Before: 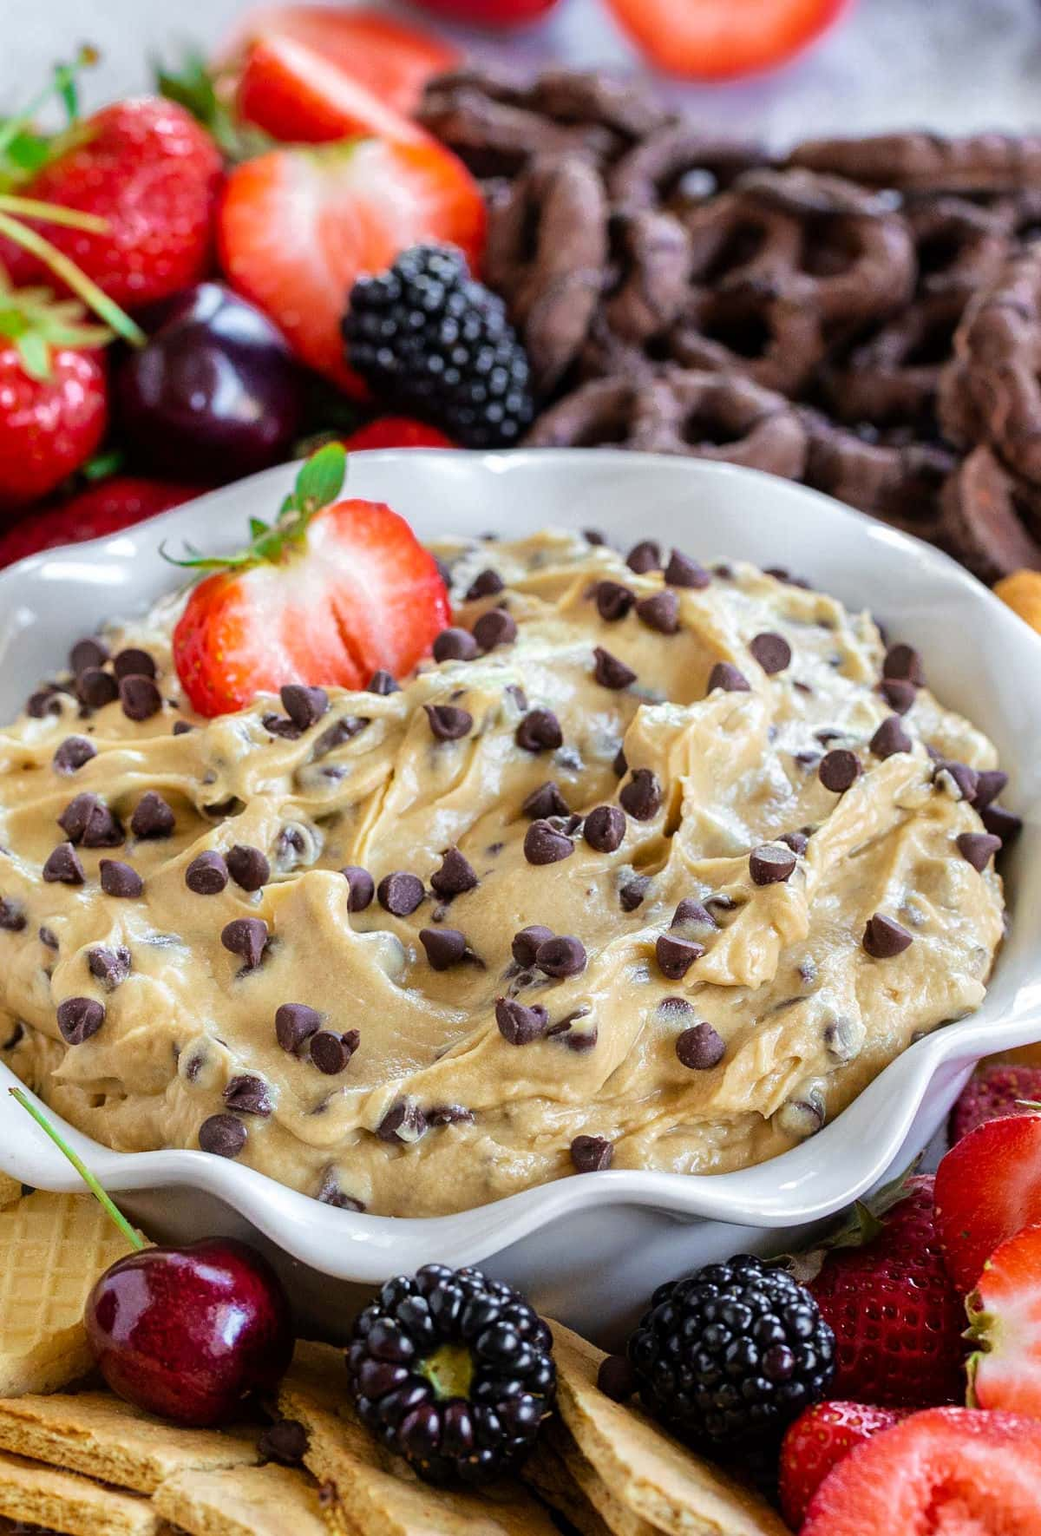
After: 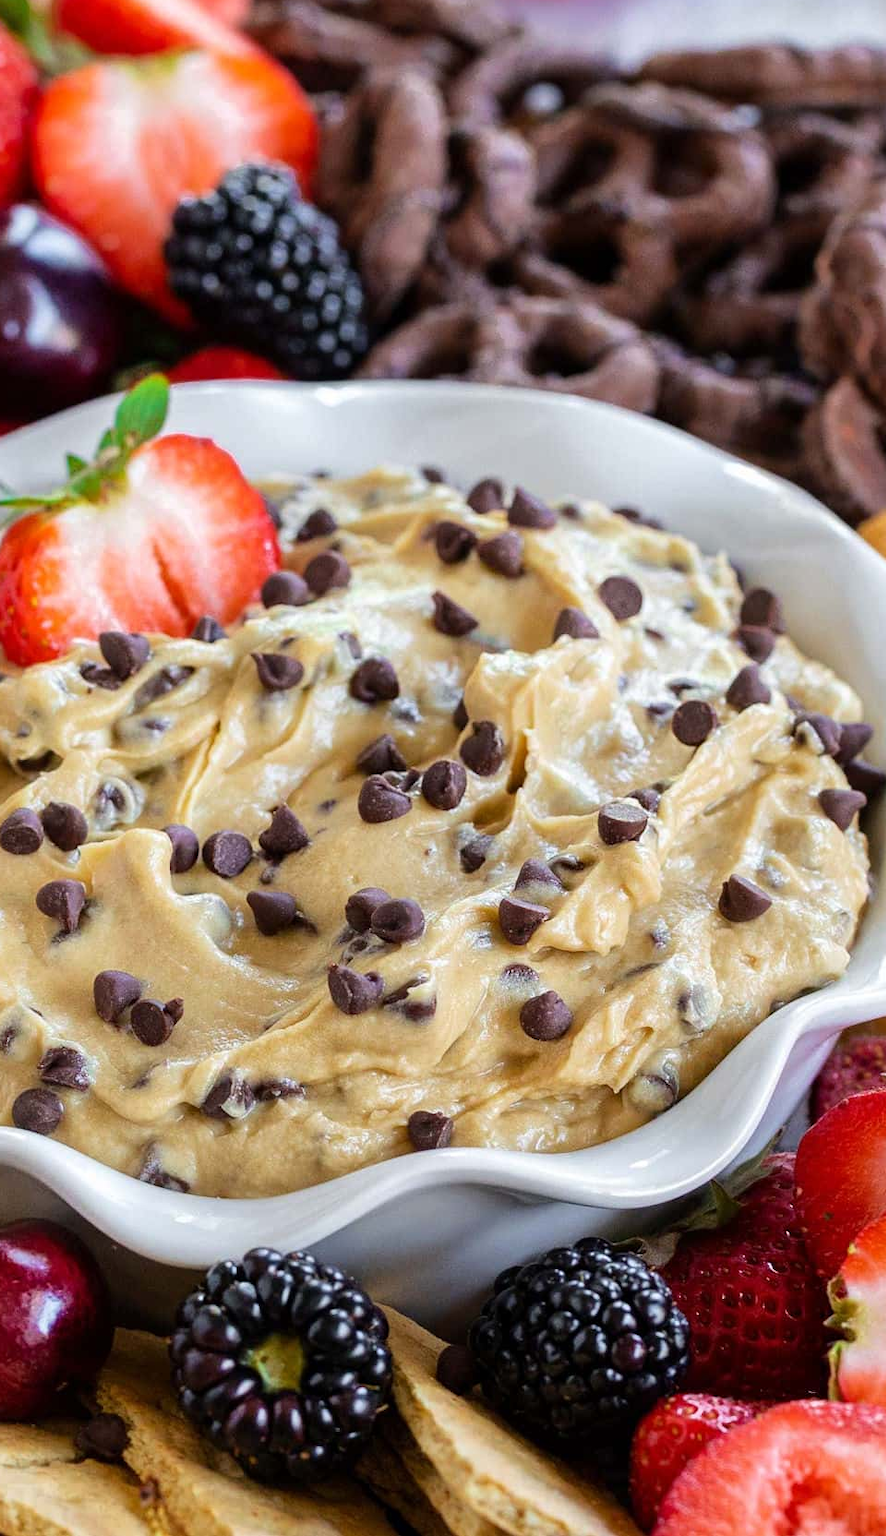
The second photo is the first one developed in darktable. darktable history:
crop and rotate: left 18.066%, top 5.977%, right 1.859%
